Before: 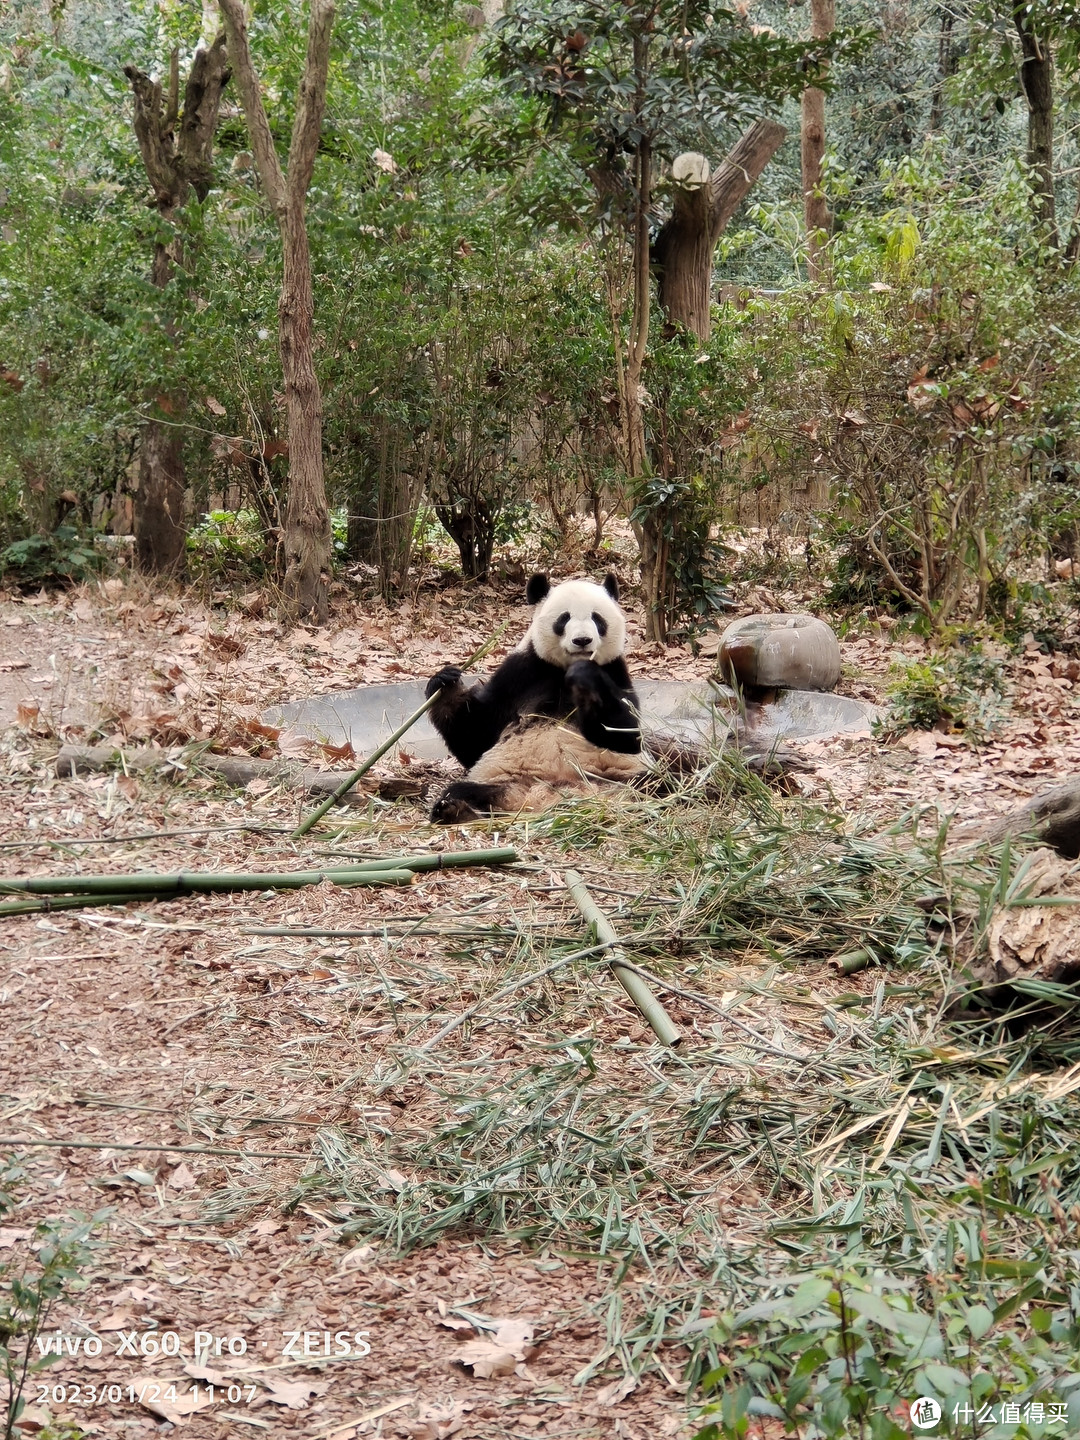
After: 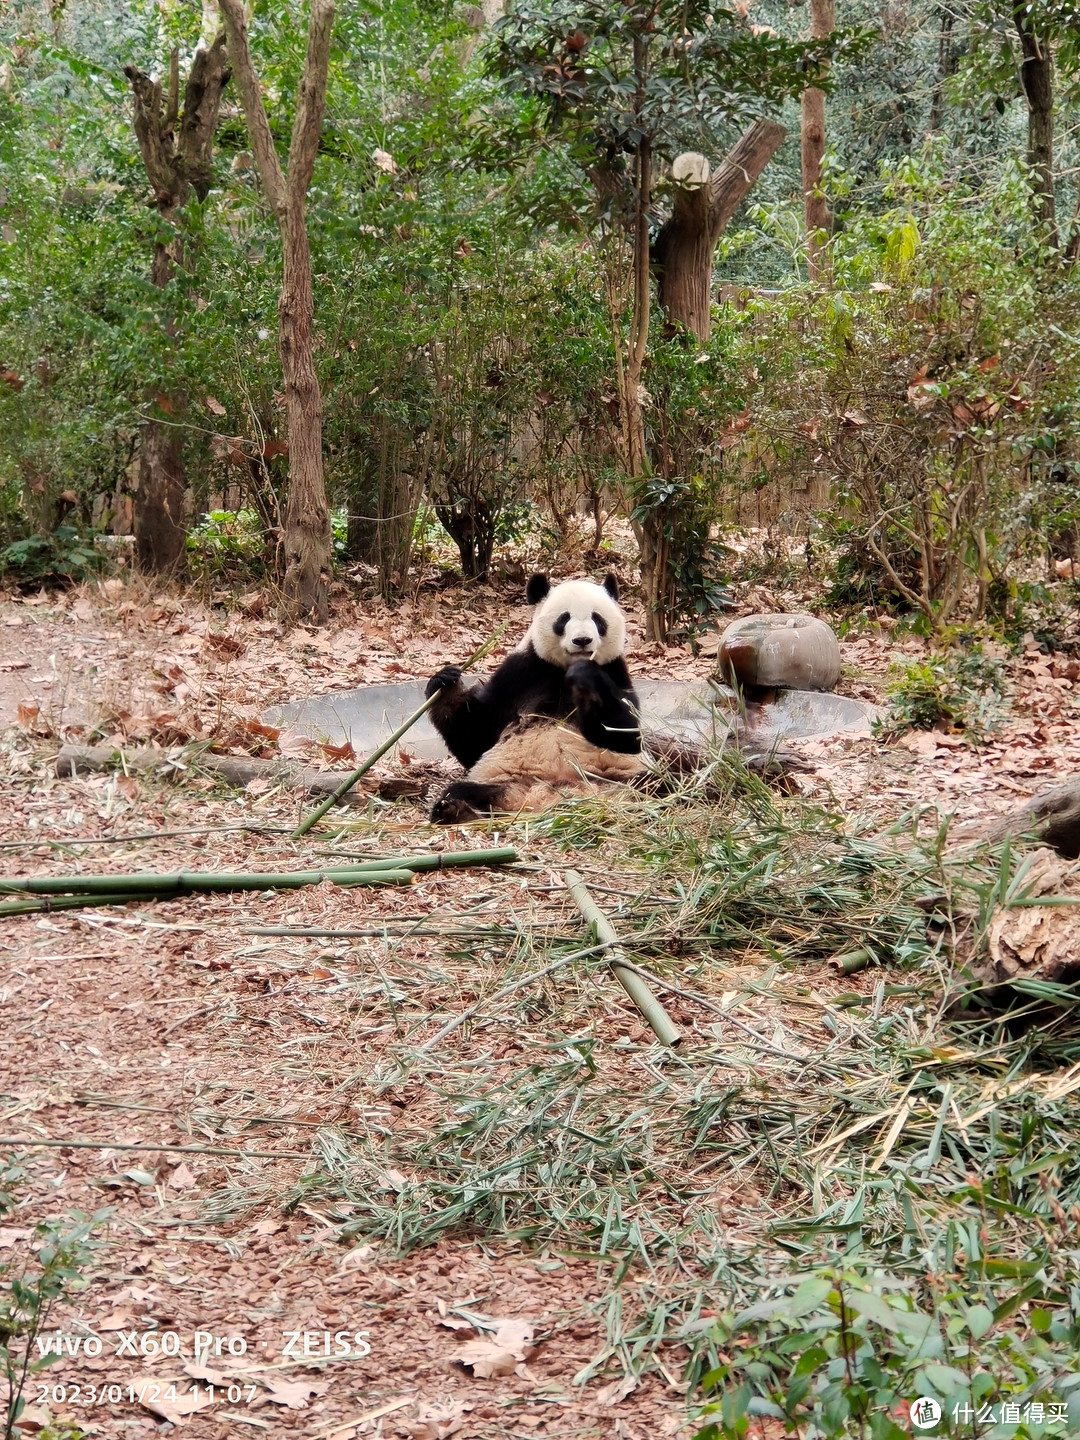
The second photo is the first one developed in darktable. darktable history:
shadows and highlights: shadows -28.16, highlights 30.01
